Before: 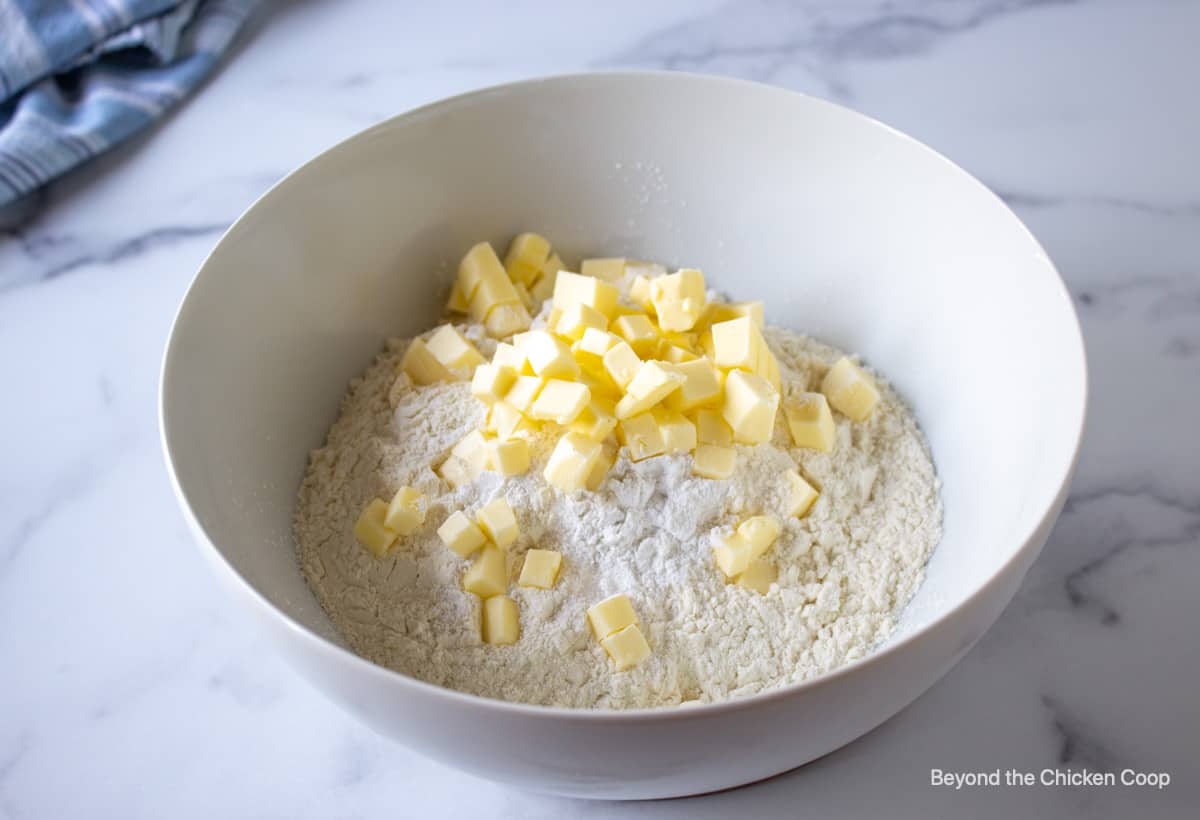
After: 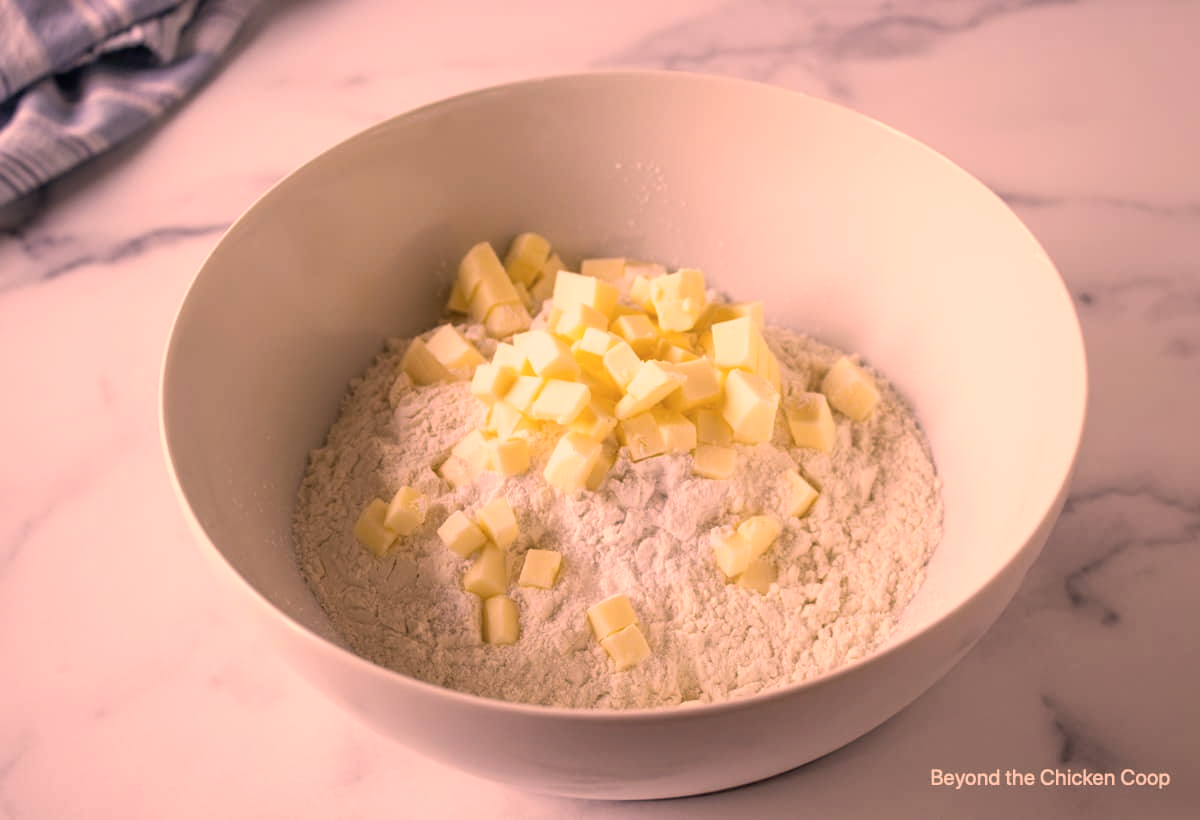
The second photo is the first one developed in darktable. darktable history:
color correction: highlights a* 39.72, highlights b* 39.88, saturation 0.691
